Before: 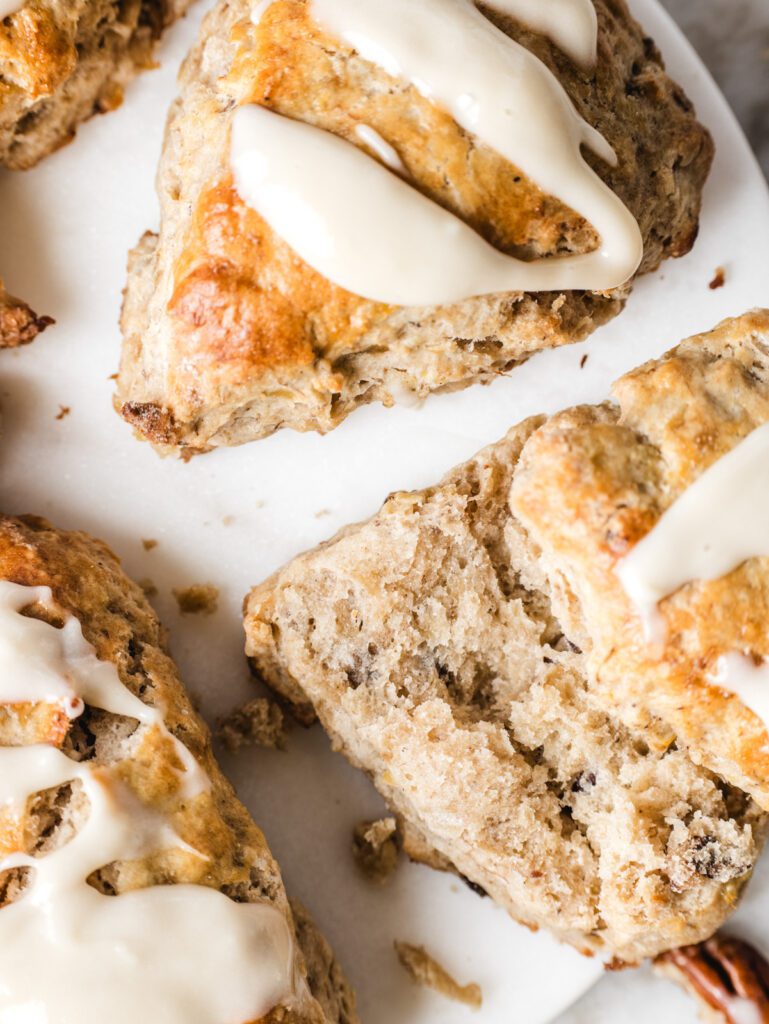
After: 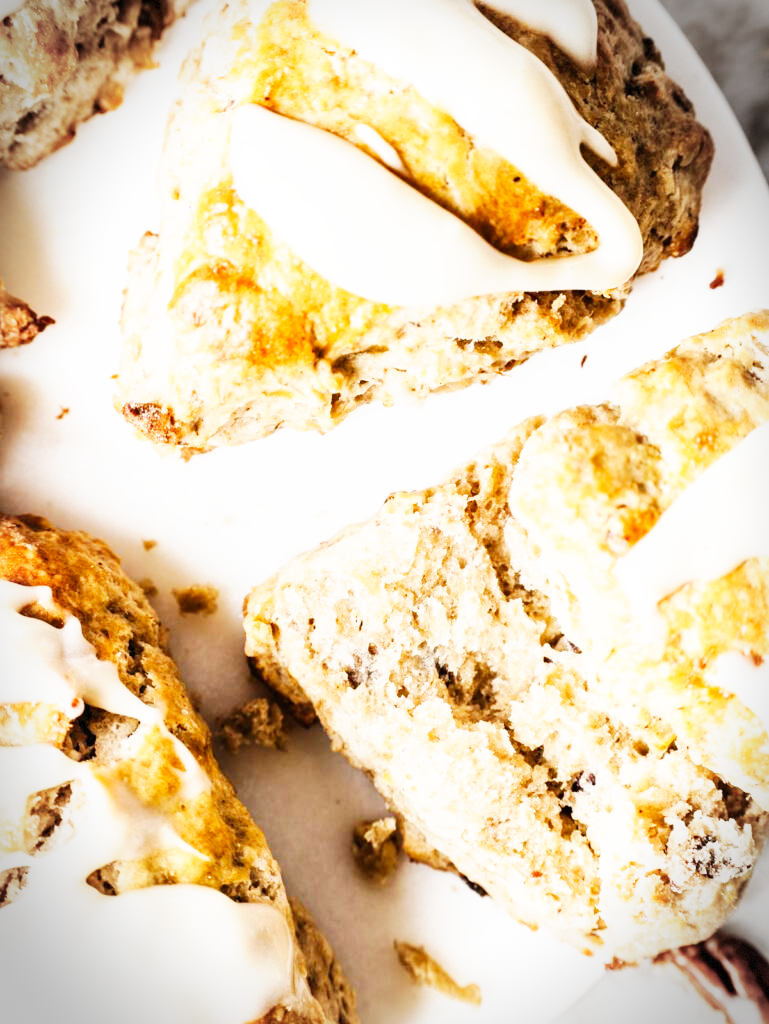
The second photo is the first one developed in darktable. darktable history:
exposure: exposure -0.045 EV, compensate exposure bias true, compensate highlight preservation false
vignetting: fall-off start 86.59%, automatic ratio true, dithering 8-bit output
base curve: curves: ch0 [(0, 0) (0.007, 0.004) (0.027, 0.03) (0.046, 0.07) (0.207, 0.54) (0.442, 0.872) (0.673, 0.972) (1, 1)], preserve colors none
